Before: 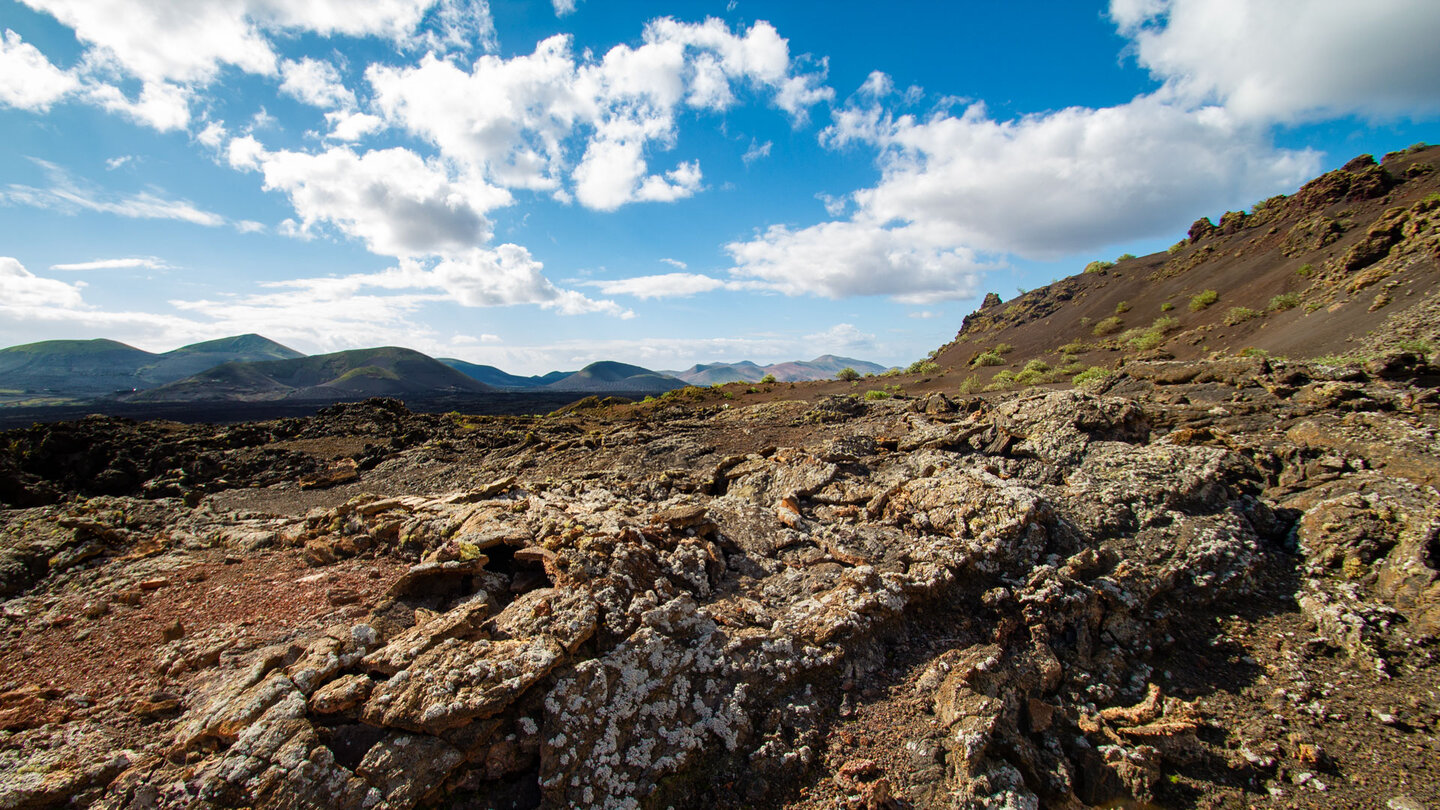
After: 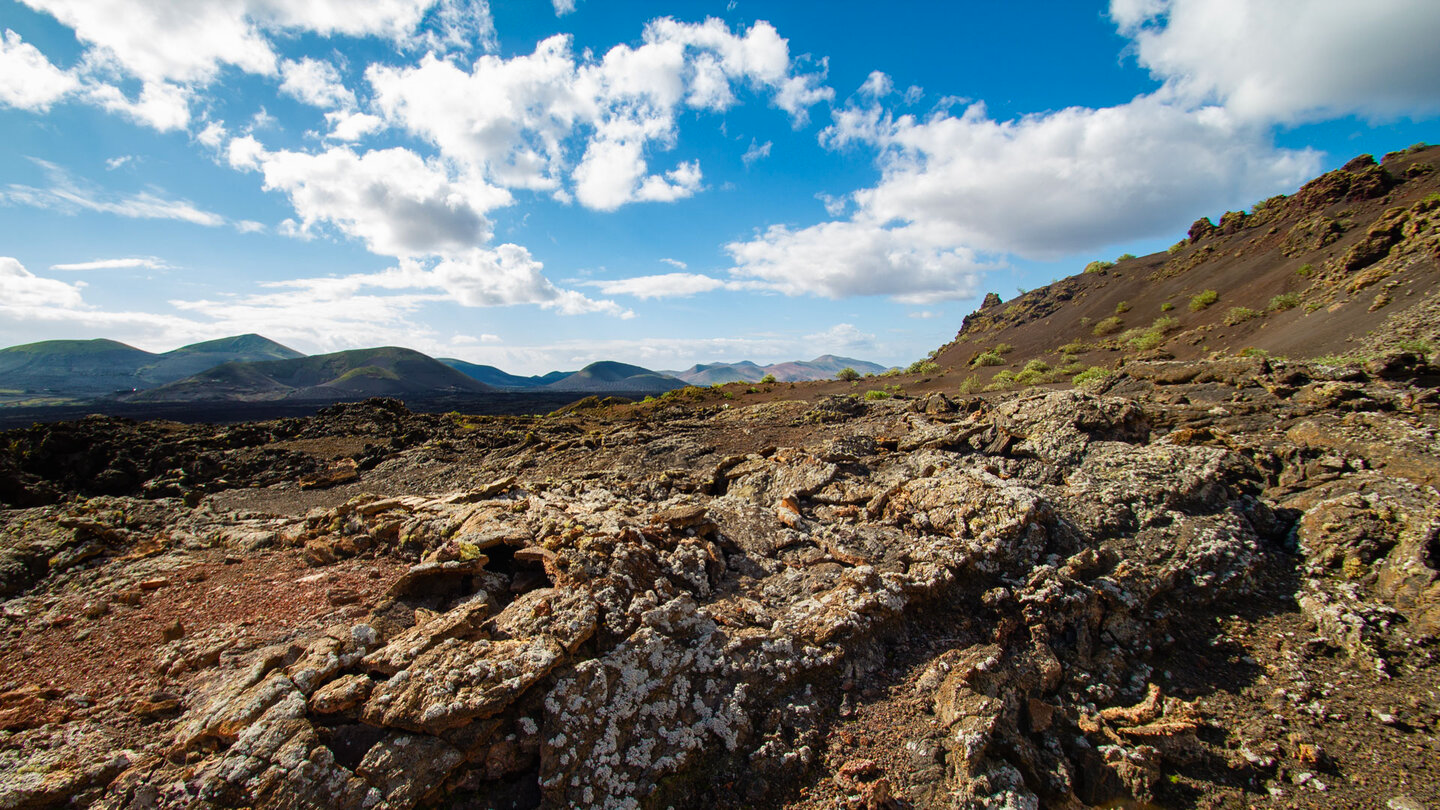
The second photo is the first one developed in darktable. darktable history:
contrast brightness saturation: contrast -0.015, brightness -0.01, saturation 0.041
